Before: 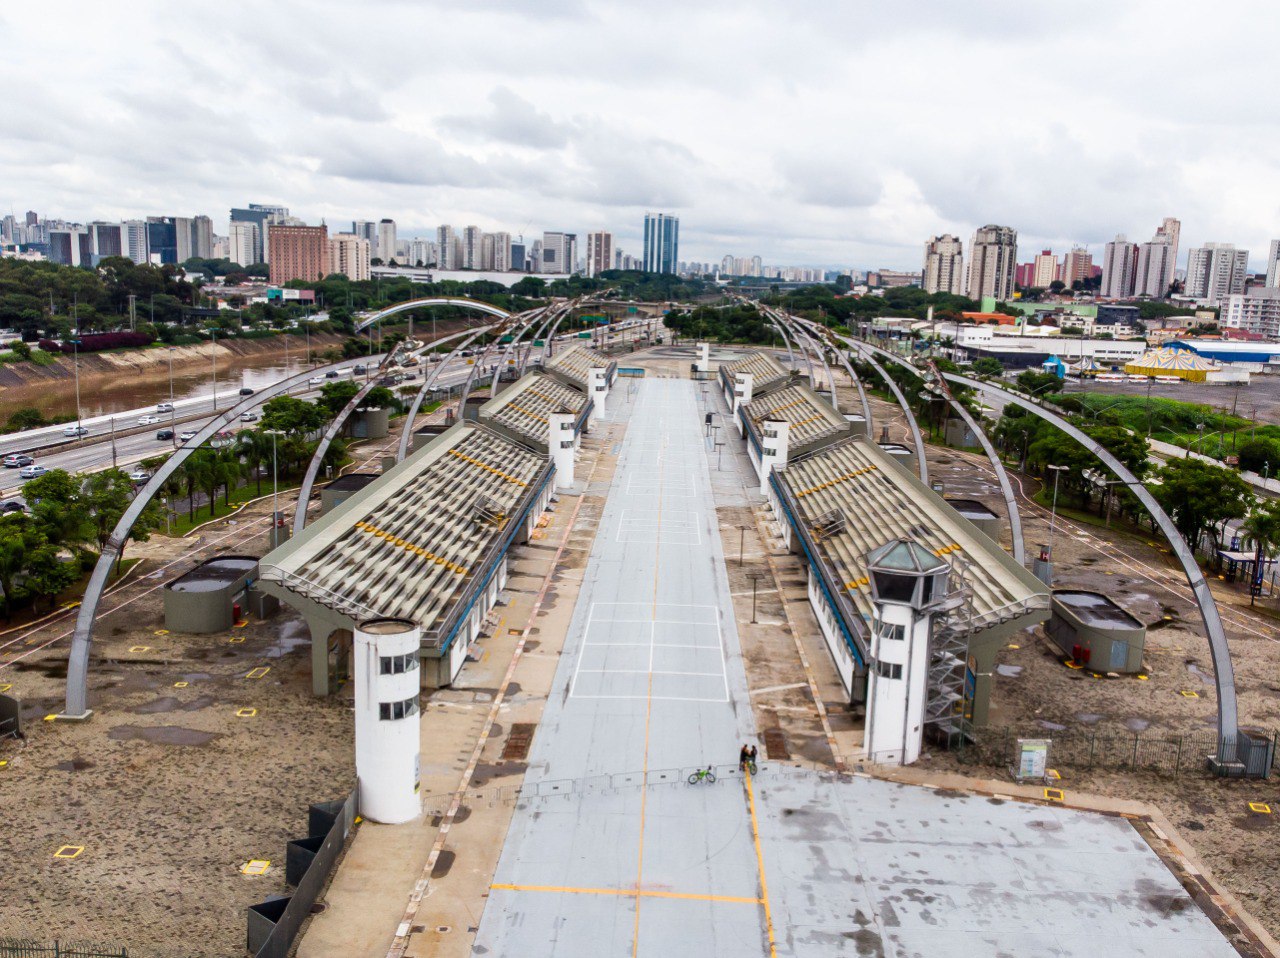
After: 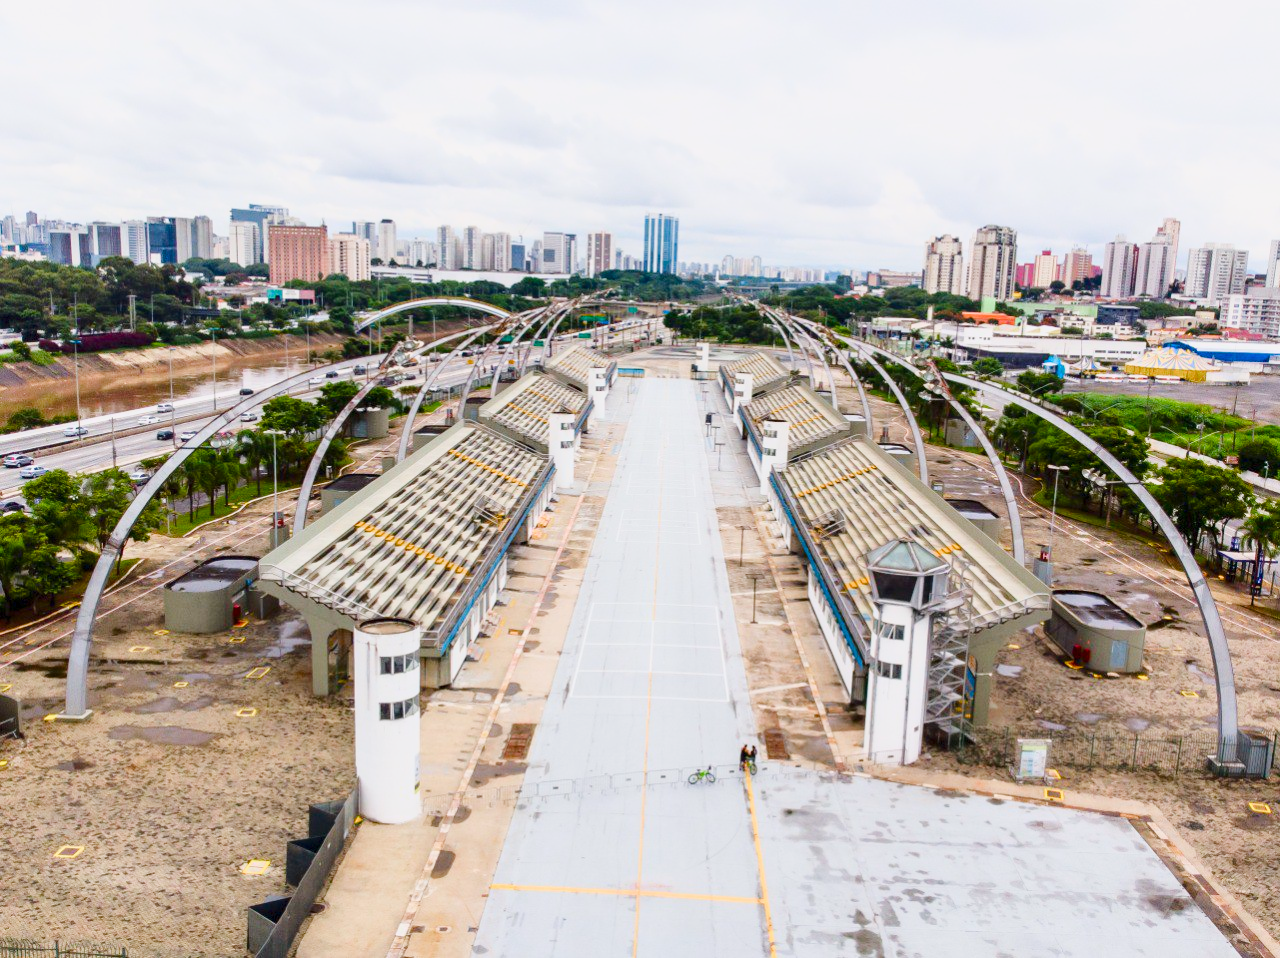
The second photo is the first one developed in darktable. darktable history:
base curve: curves: ch0 [(0, 0) (0.028, 0.03) (0.121, 0.232) (0.46, 0.748) (0.859, 0.968) (1, 1)]
color balance rgb: shadows lift › chroma 1%, shadows lift › hue 113°, highlights gain › chroma 0.2%, highlights gain › hue 333°, perceptual saturation grading › global saturation 20%, perceptual saturation grading › highlights -50%, perceptual saturation grading › shadows 25%, contrast -20%
